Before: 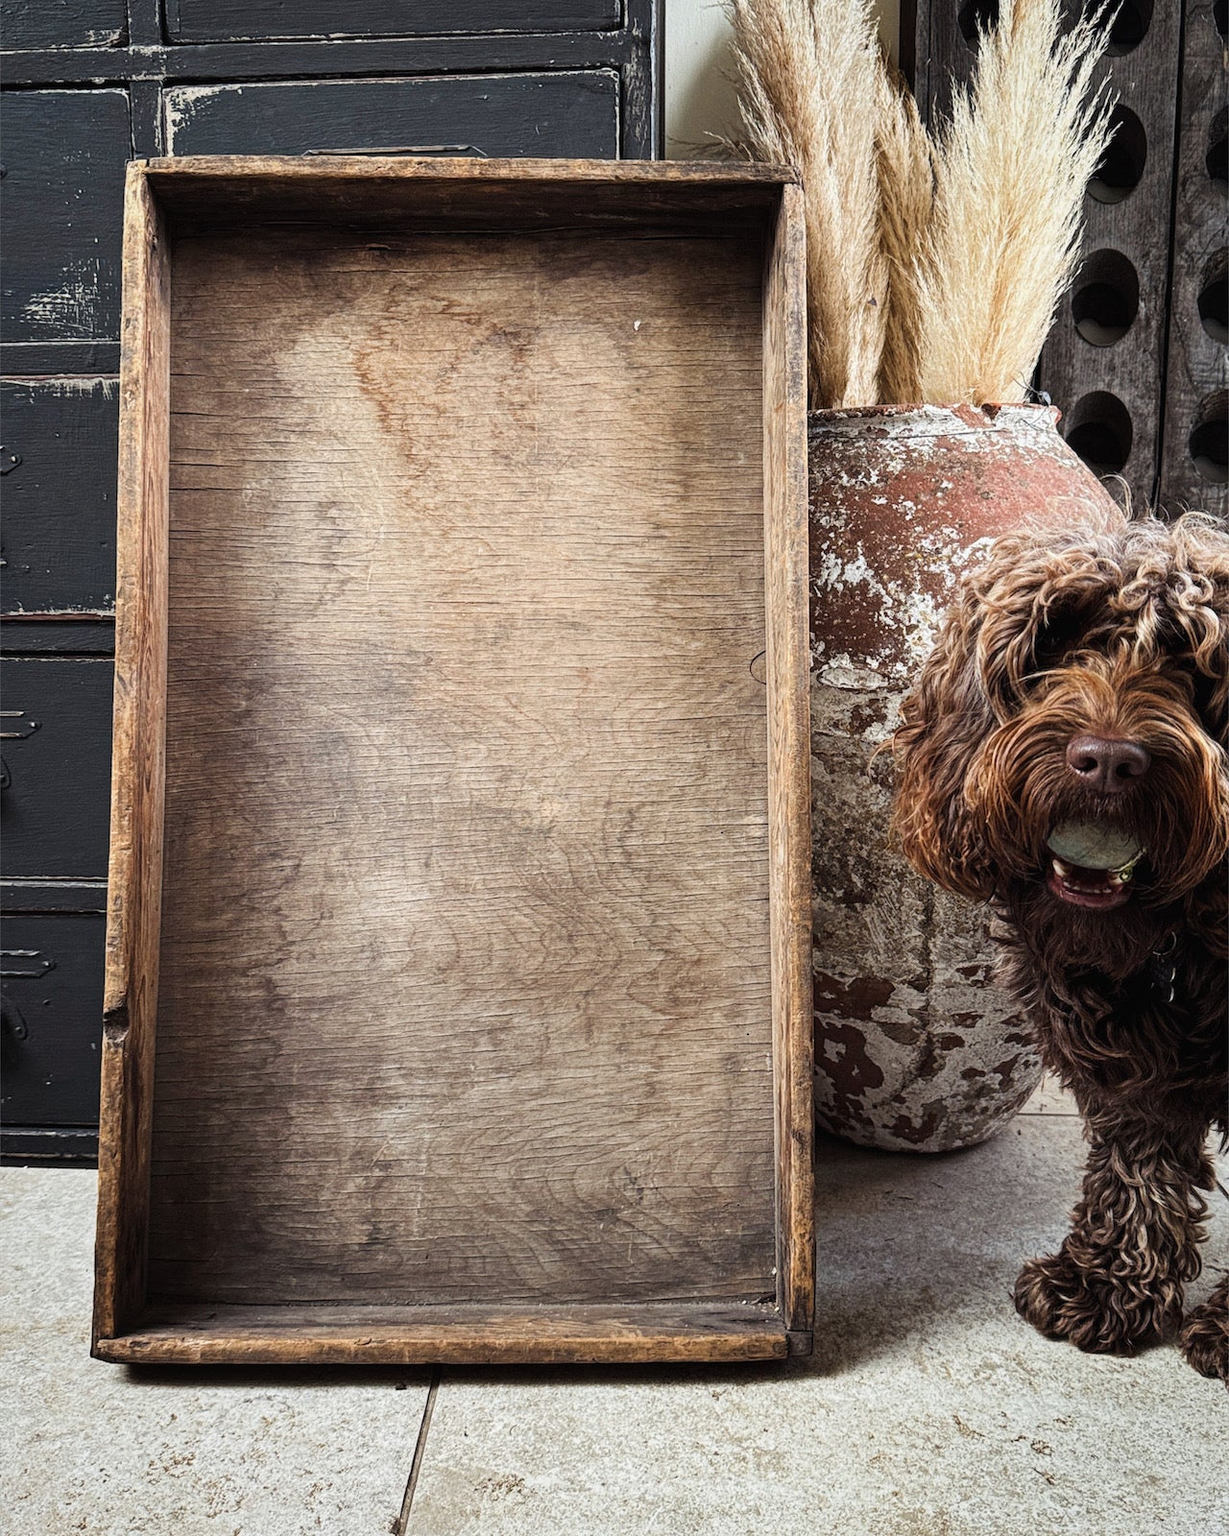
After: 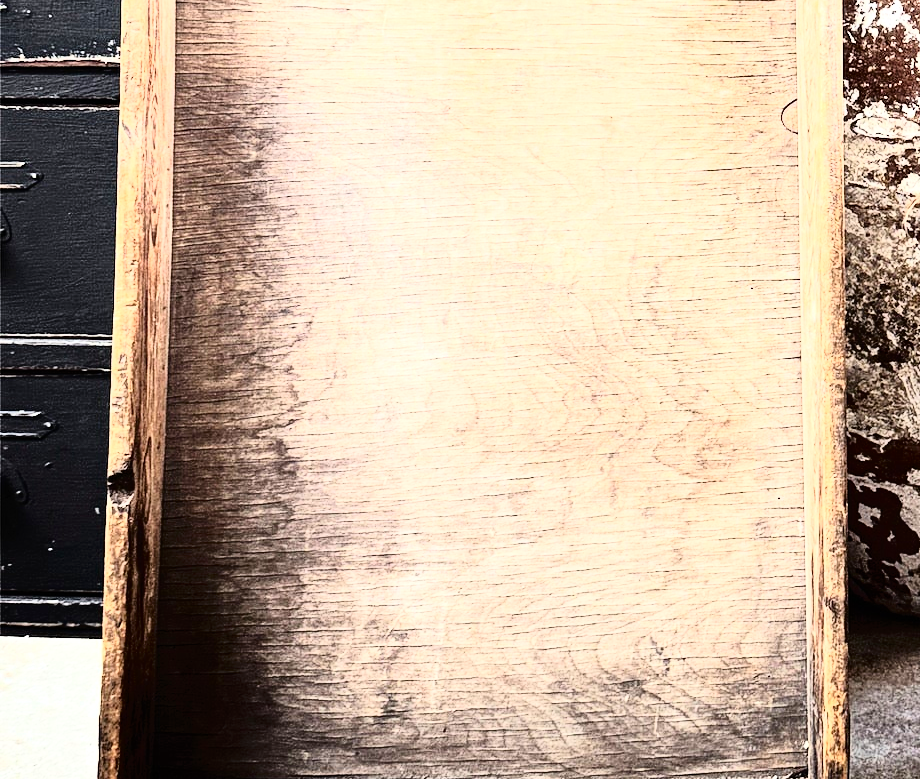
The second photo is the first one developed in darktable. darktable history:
crop: top 36.189%, right 28.085%, bottom 15.117%
base curve: preserve colors none
contrast brightness saturation: contrast 0.414, brightness 0.1, saturation 0.215
exposure: exposure 0.639 EV, compensate highlight preservation false
tone curve: curves: ch0 [(0, 0) (0.003, 0.003) (0.011, 0.01) (0.025, 0.023) (0.044, 0.041) (0.069, 0.064) (0.1, 0.094) (0.136, 0.143) (0.177, 0.205) (0.224, 0.281) (0.277, 0.367) (0.335, 0.457) (0.399, 0.542) (0.468, 0.629) (0.543, 0.711) (0.623, 0.788) (0.709, 0.863) (0.801, 0.912) (0.898, 0.955) (1, 1)], color space Lab, independent channels, preserve colors none
tone equalizer: -8 EV -1.86 EV, -7 EV -1.17 EV, -6 EV -1.59 EV, smoothing diameter 2.17%, edges refinement/feathering 15.04, mask exposure compensation -1.57 EV, filter diffusion 5
